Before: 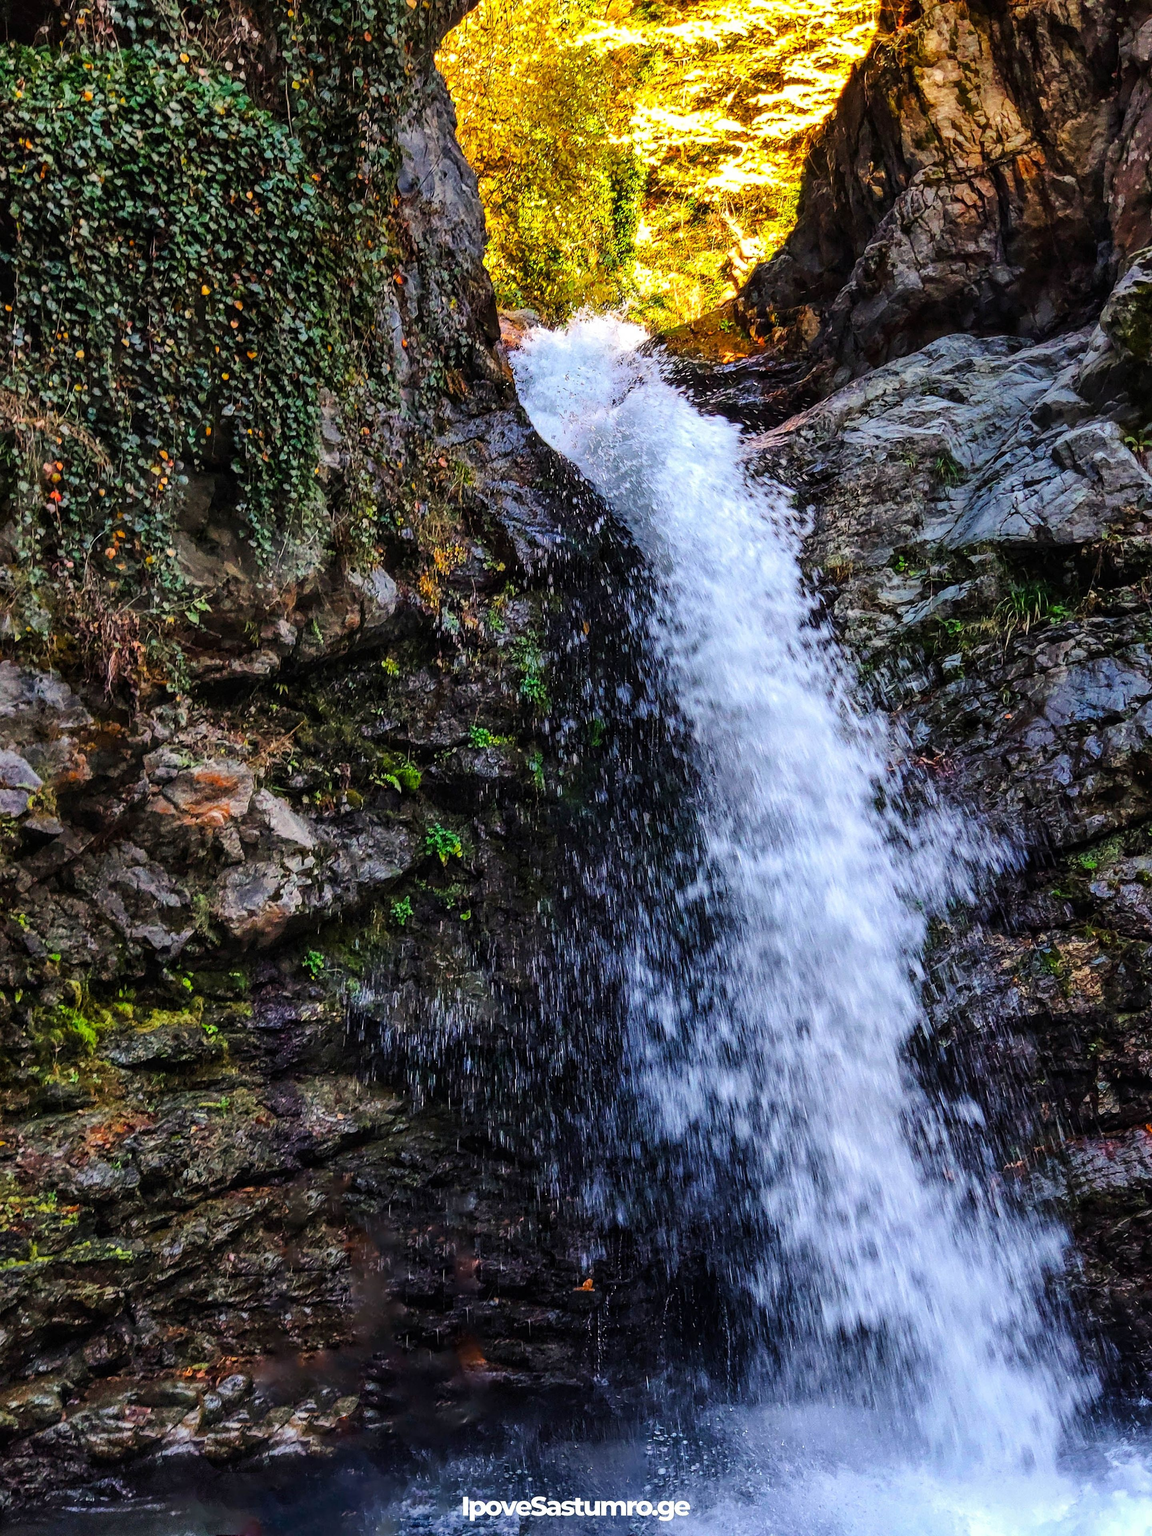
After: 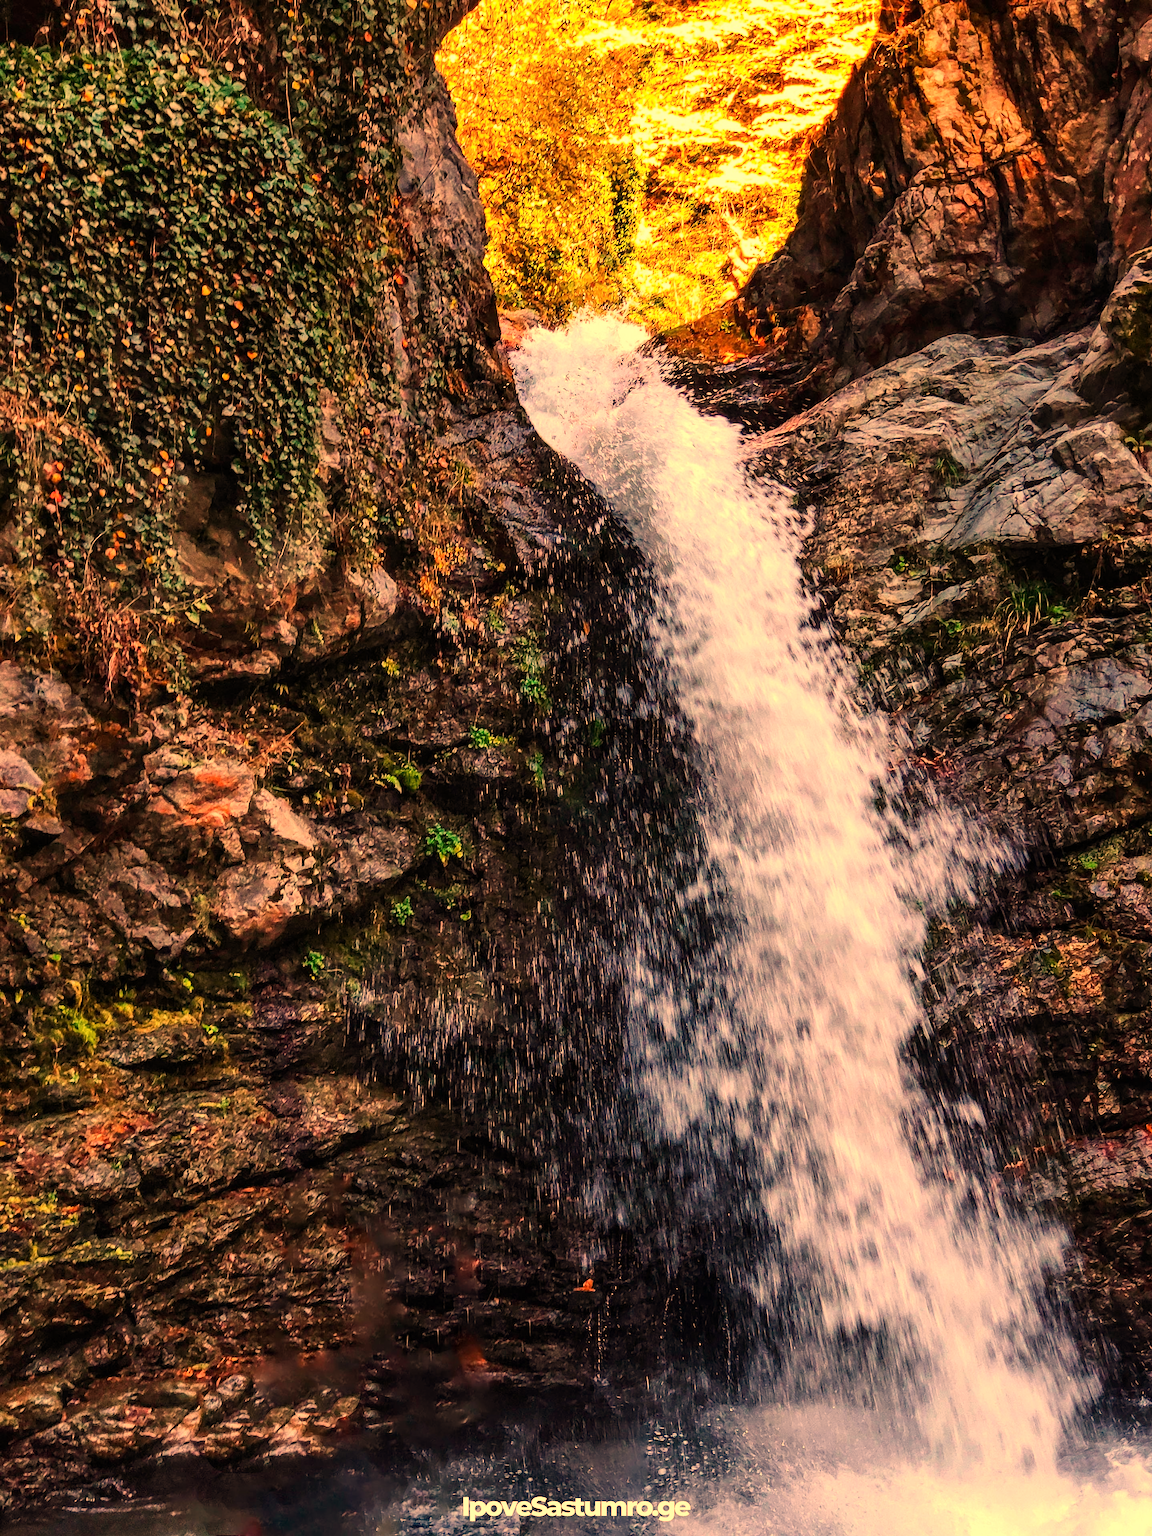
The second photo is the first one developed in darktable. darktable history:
contrast brightness saturation: contrast 0.07
white balance: red 1.467, blue 0.684
